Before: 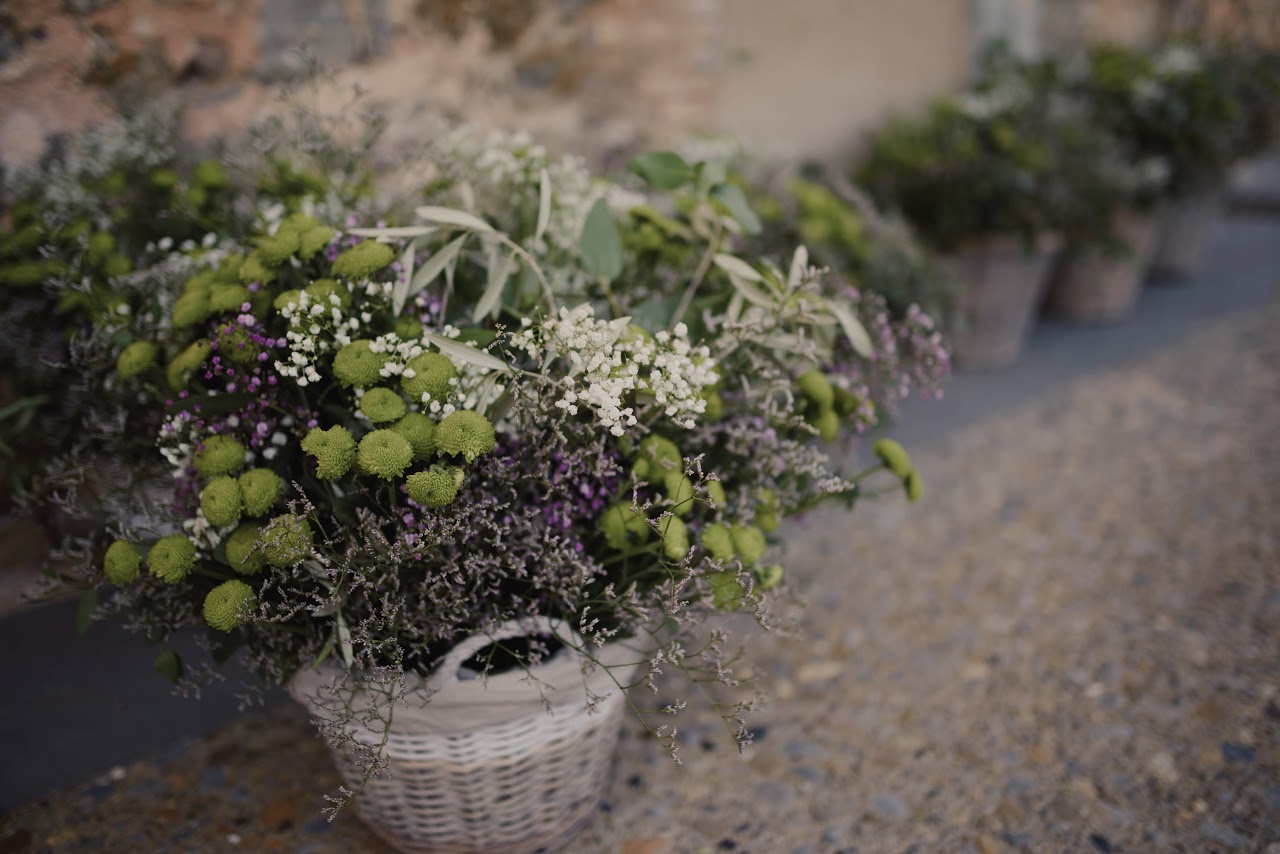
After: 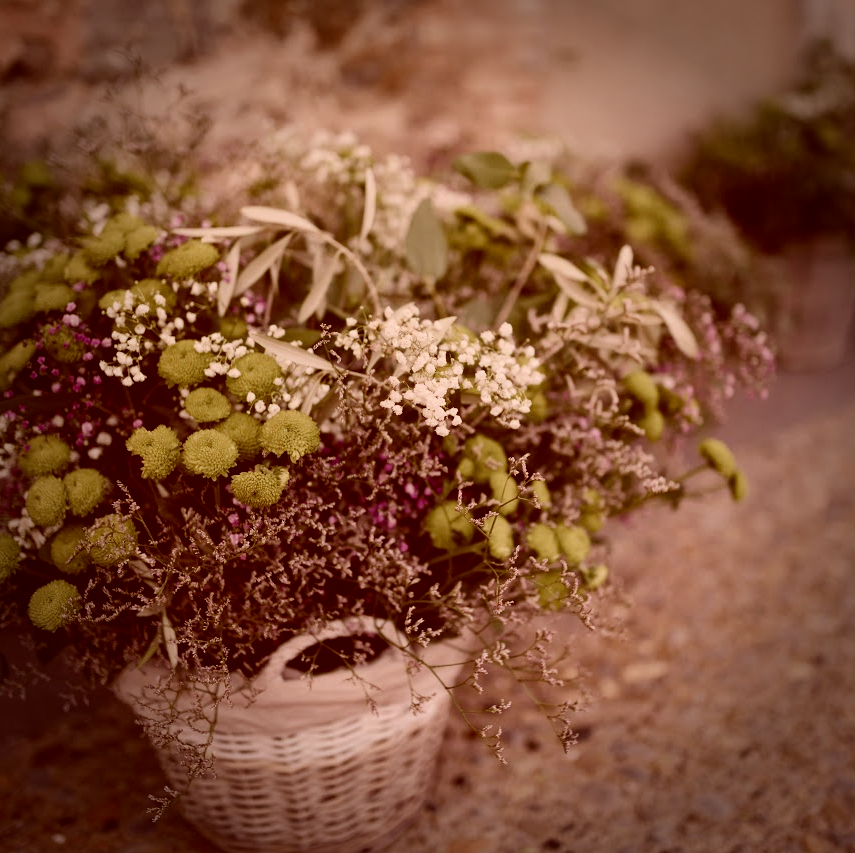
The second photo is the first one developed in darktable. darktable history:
crop and rotate: left 13.745%, right 19.437%
local contrast: mode bilateral grid, contrast 21, coarseness 49, detail 130%, midtone range 0.2
exposure: exposure 0.154 EV, compensate highlight preservation false
vignetting: fall-off start 66.49%, fall-off radius 39.7%, brightness -0.604, saturation 0.003, automatic ratio true, width/height ratio 0.671
color correction: highlights a* 9.24, highlights b* 9, shadows a* 39.95, shadows b* 39.95, saturation 0.792
contrast brightness saturation: contrast 0.105, brightness 0.038, saturation 0.092
tone equalizer: on, module defaults
